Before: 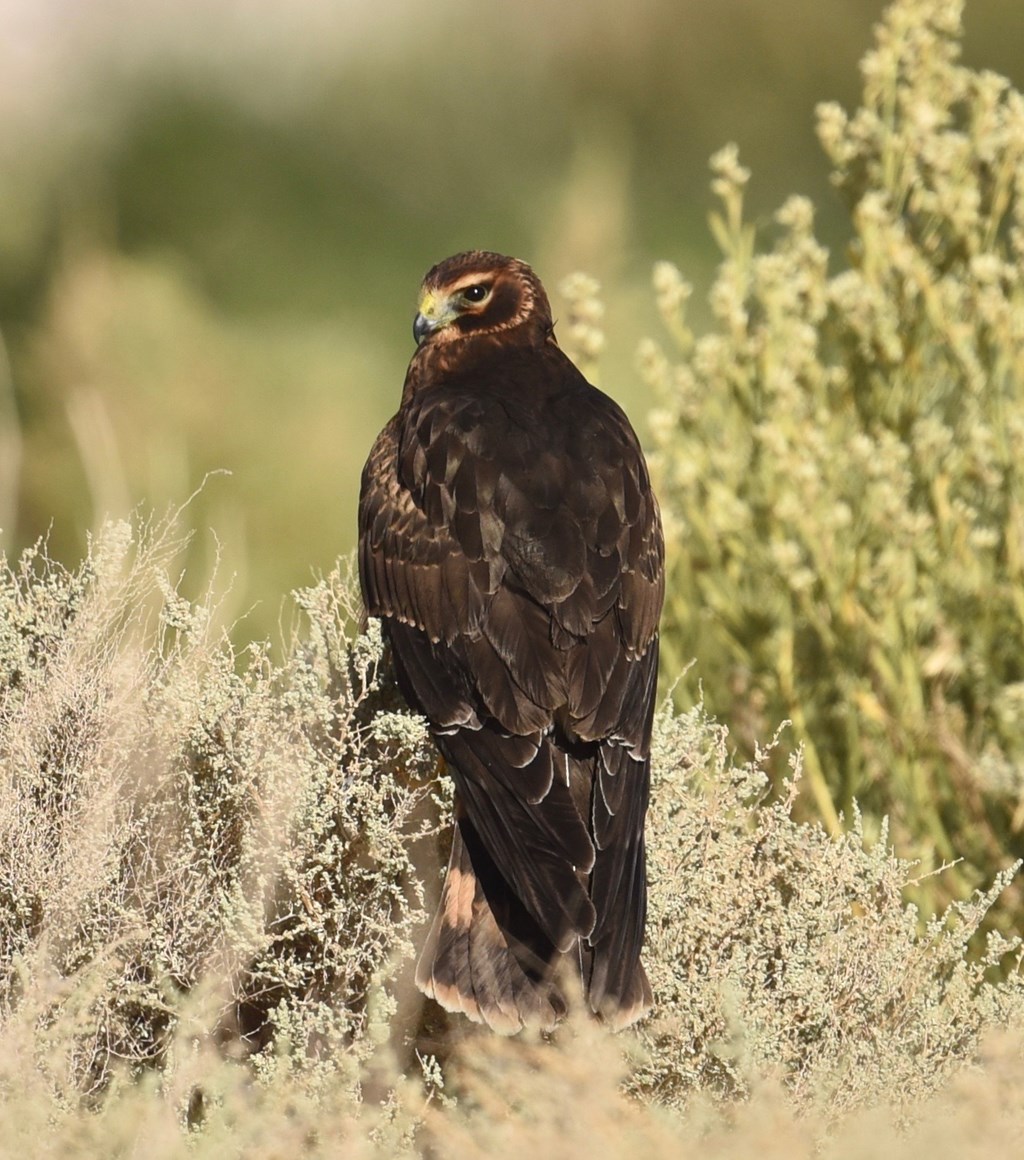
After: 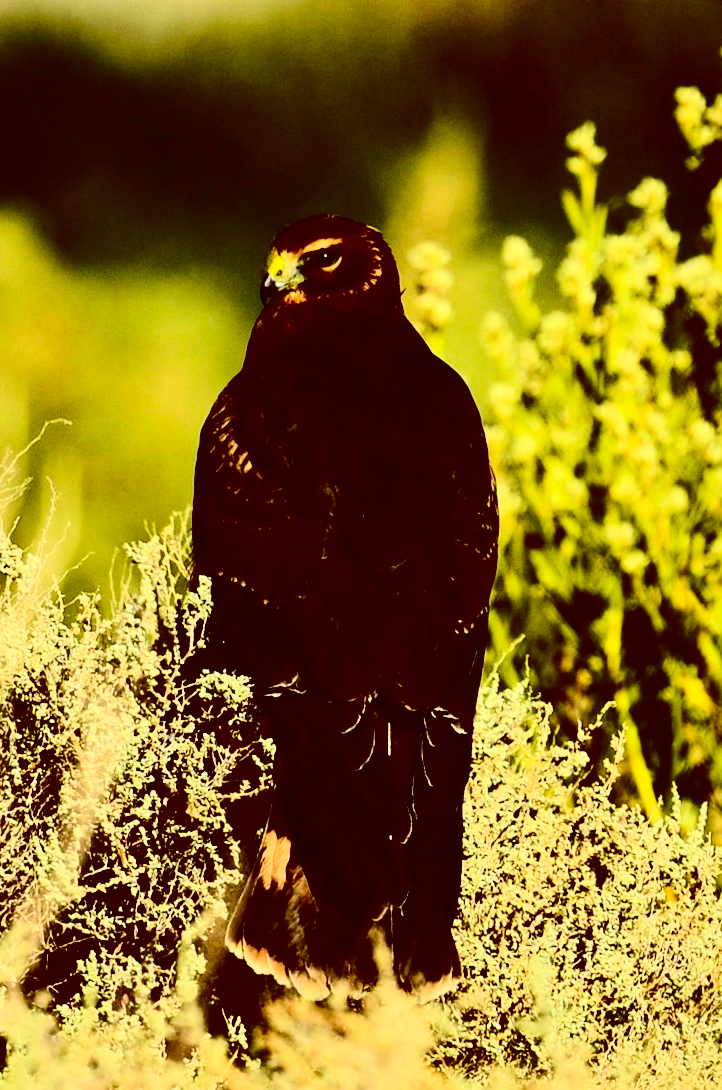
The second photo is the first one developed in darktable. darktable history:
color correction: highlights a* -5.3, highlights b* 9.8, shadows a* 9.8, shadows b* 24.26
crop and rotate: angle -3.27°, left 14.277%, top 0.028%, right 10.766%, bottom 0.028%
exposure: compensate highlight preservation false
contrast brightness saturation: contrast 0.77, brightness -1, saturation 1
